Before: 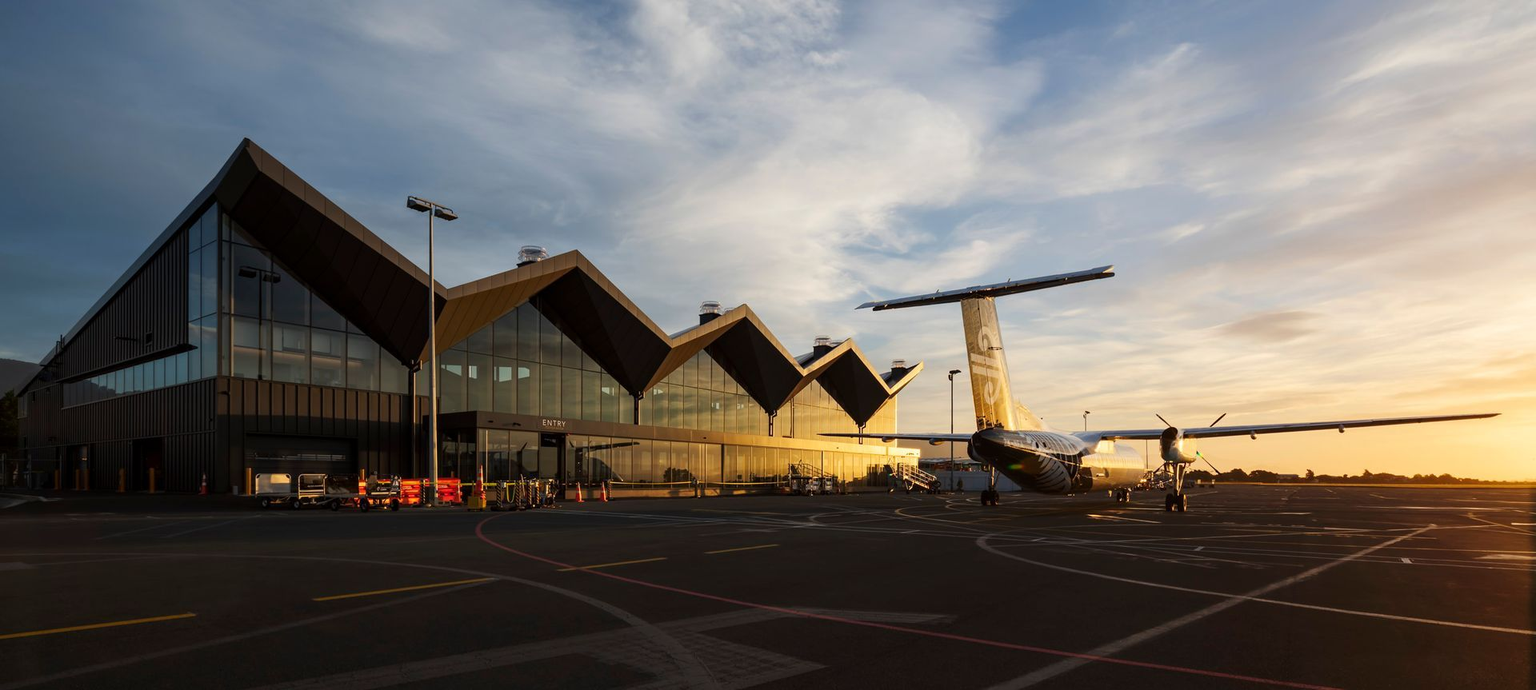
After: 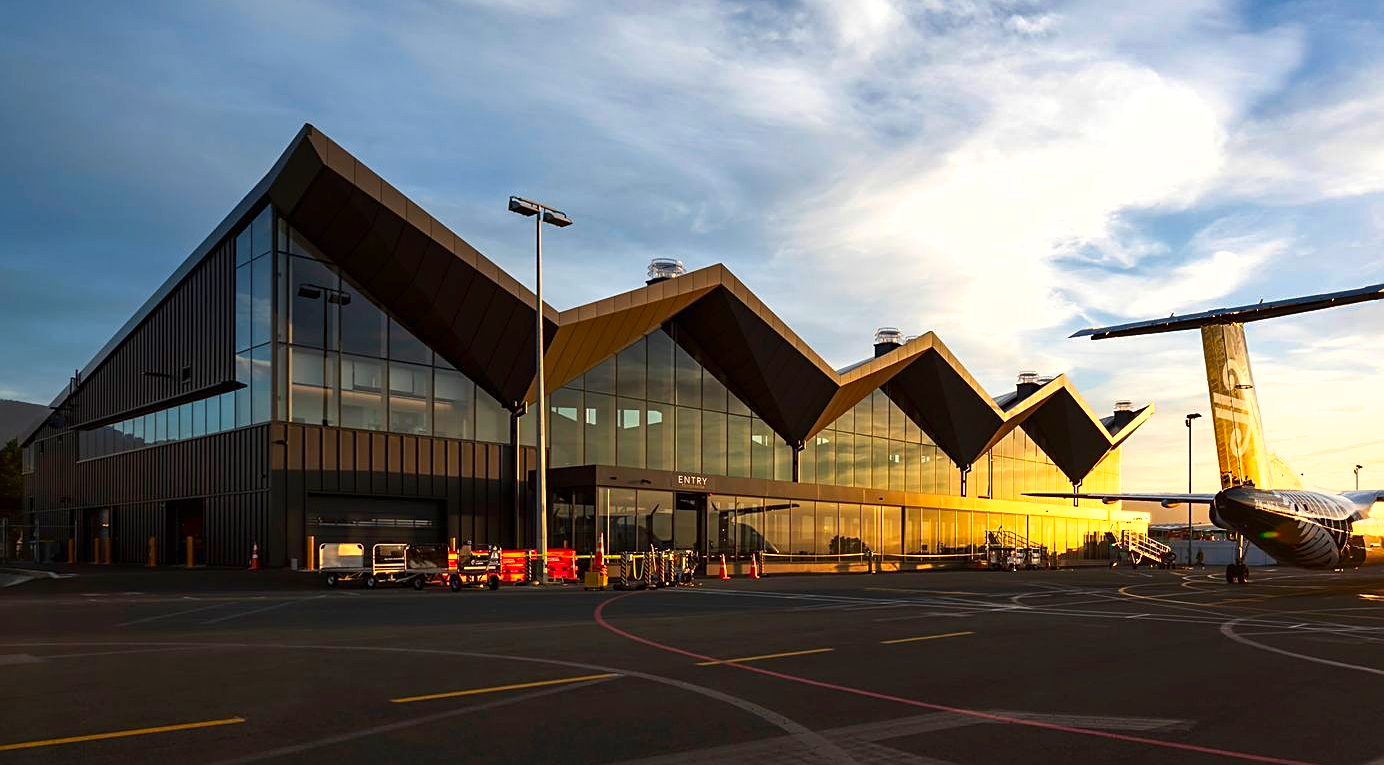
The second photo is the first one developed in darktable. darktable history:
exposure: black level correction 0, exposure 0.704 EV, compensate highlight preservation false
contrast brightness saturation: contrast 0.086, saturation 0.274
crop: top 5.739%, right 27.913%, bottom 5.608%
shadows and highlights: shadows 22.99, highlights -49.06, soften with gaussian
sharpen: on, module defaults
